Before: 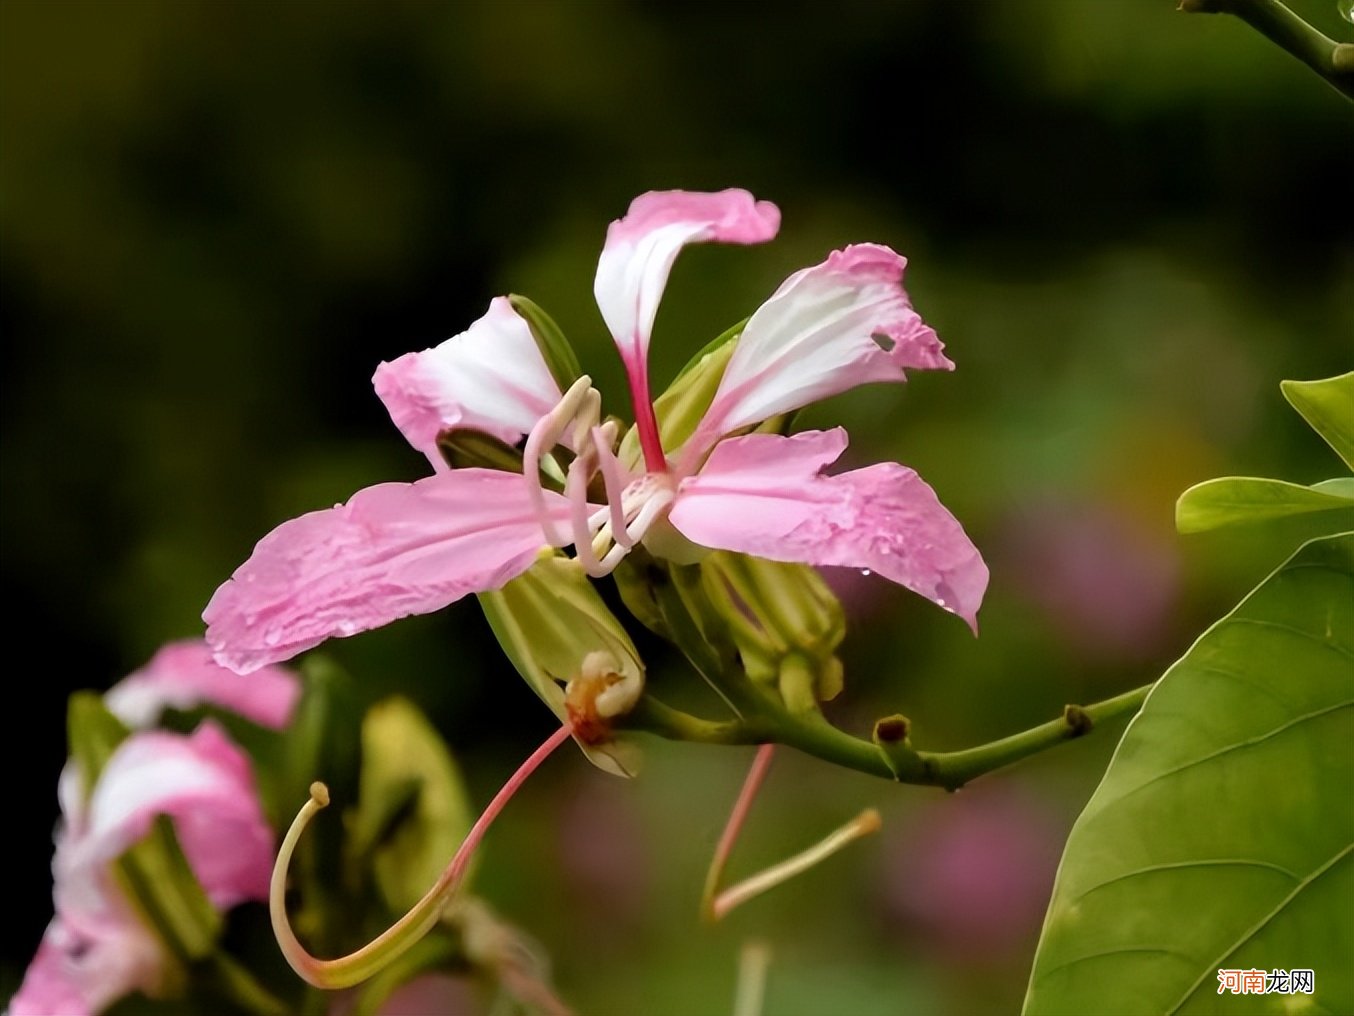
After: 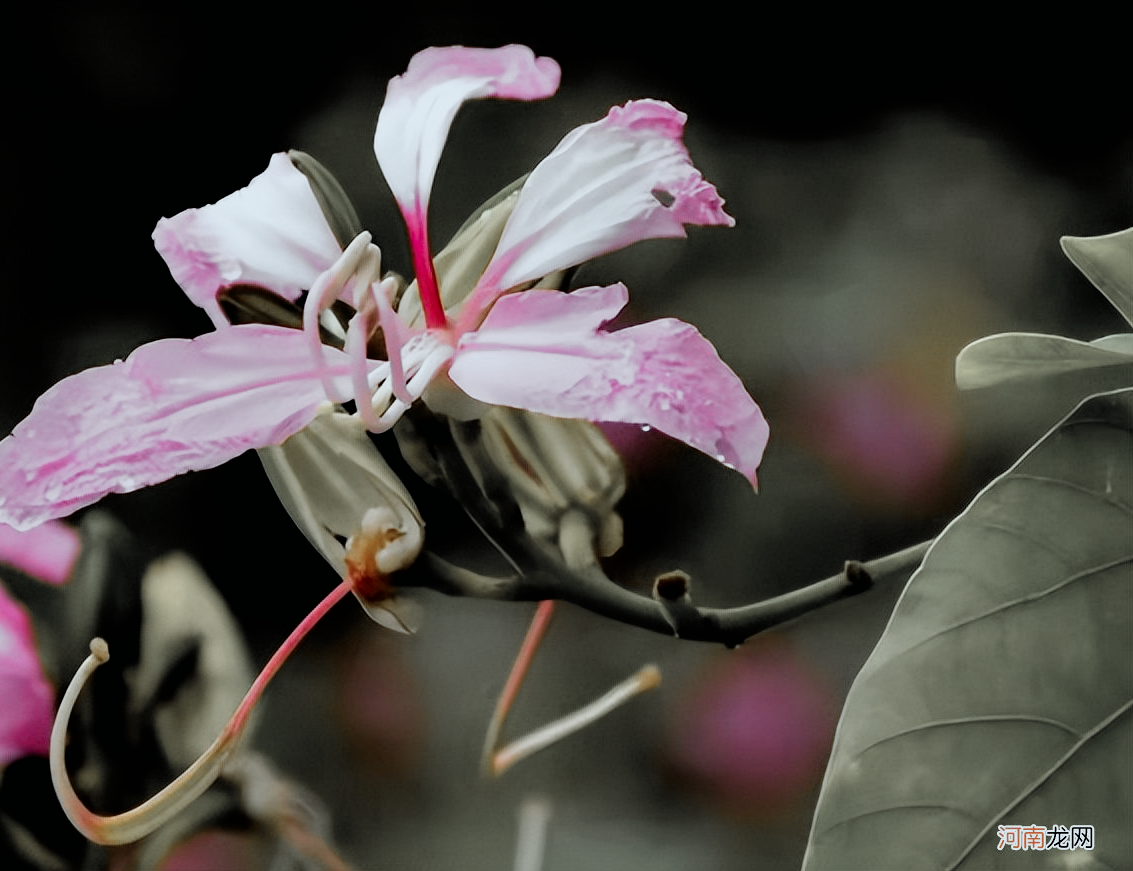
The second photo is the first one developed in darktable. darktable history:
color correction: highlights a* -10.69, highlights b* -19.19
filmic rgb: black relative exposure -5 EV, white relative exposure 3.5 EV, hardness 3.19, contrast 1.2, highlights saturation mix -50%
color zones: curves: ch1 [(0, 0.638) (0.193, 0.442) (0.286, 0.15) (0.429, 0.14) (0.571, 0.142) (0.714, 0.154) (0.857, 0.175) (1, 0.638)]
crop: left 16.315%, top 14.246%
